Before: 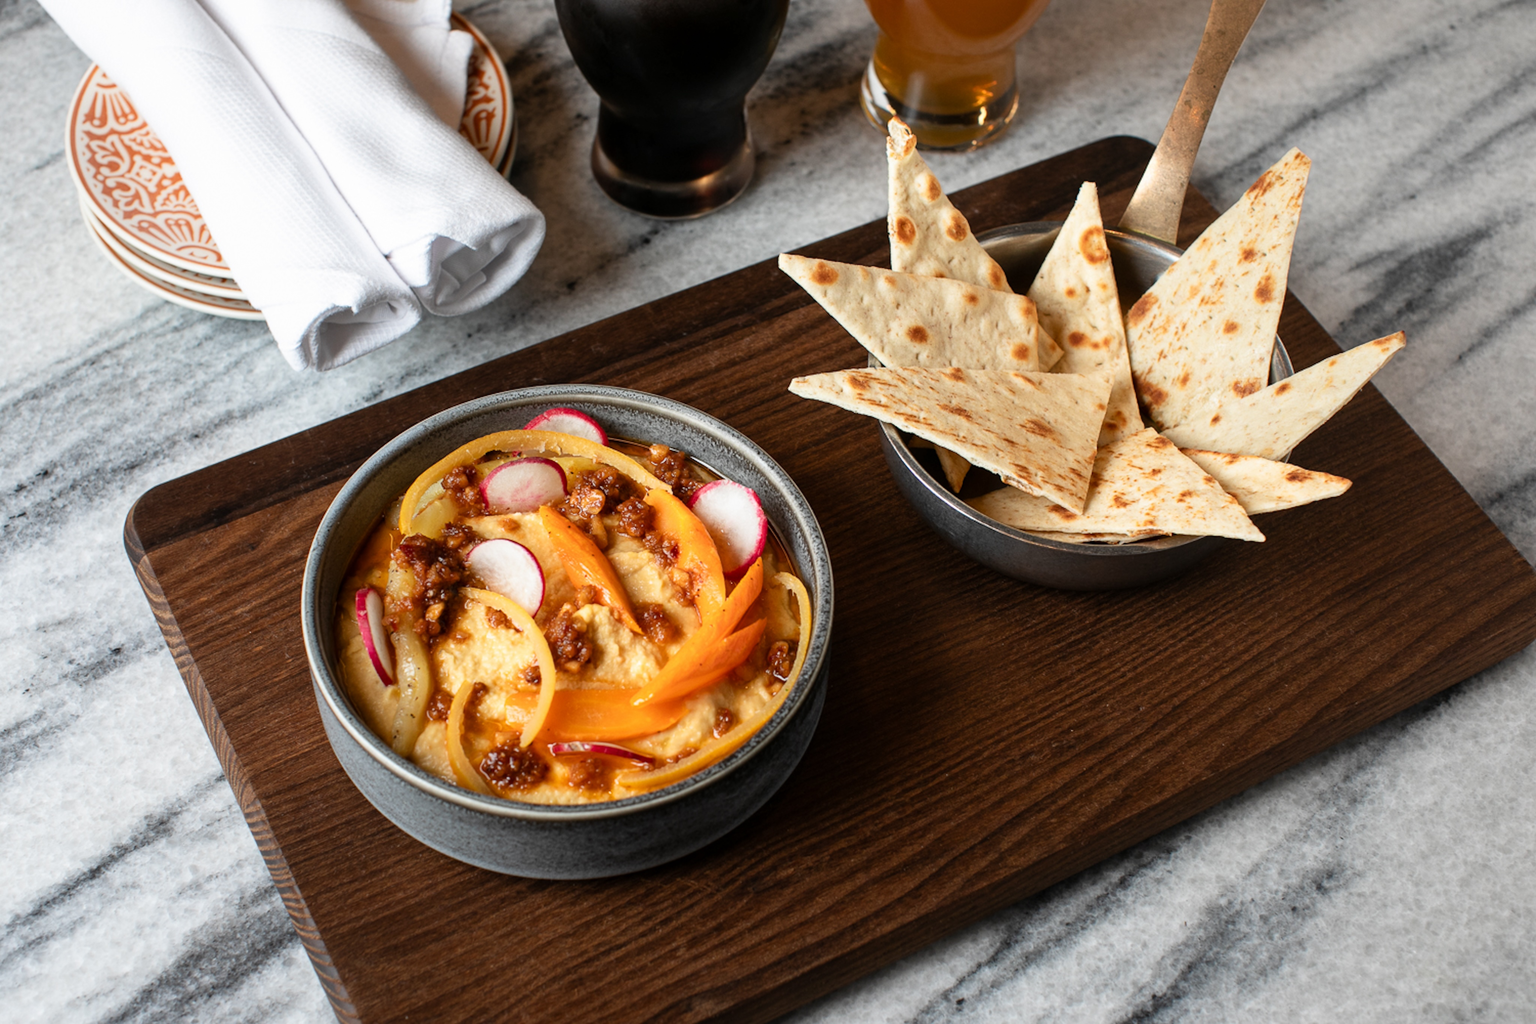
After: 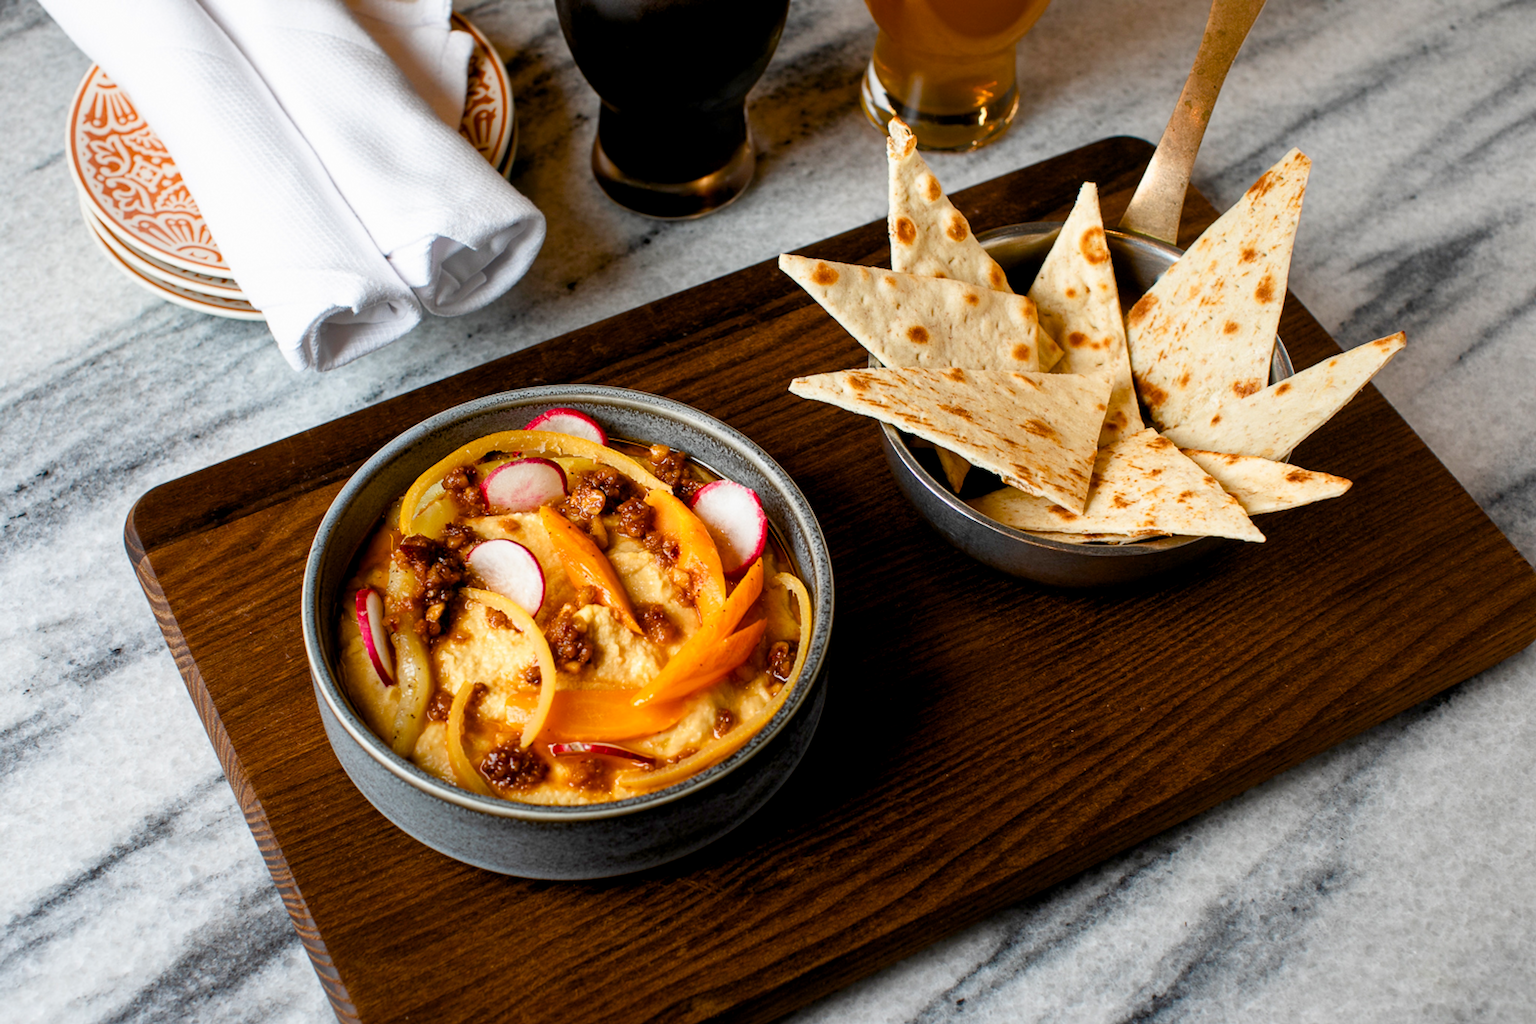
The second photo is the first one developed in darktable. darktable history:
color balance rgb: shadows lift › hue 84.81°, global offset › luminance -0.488%, perceptual saturation grading › global saturation 46.155%, perceptual saturation grading › highlights -50.156%, perceptual saturation grading › shadows 30.496%, global vibrance 20%
levels: white 99.92%
